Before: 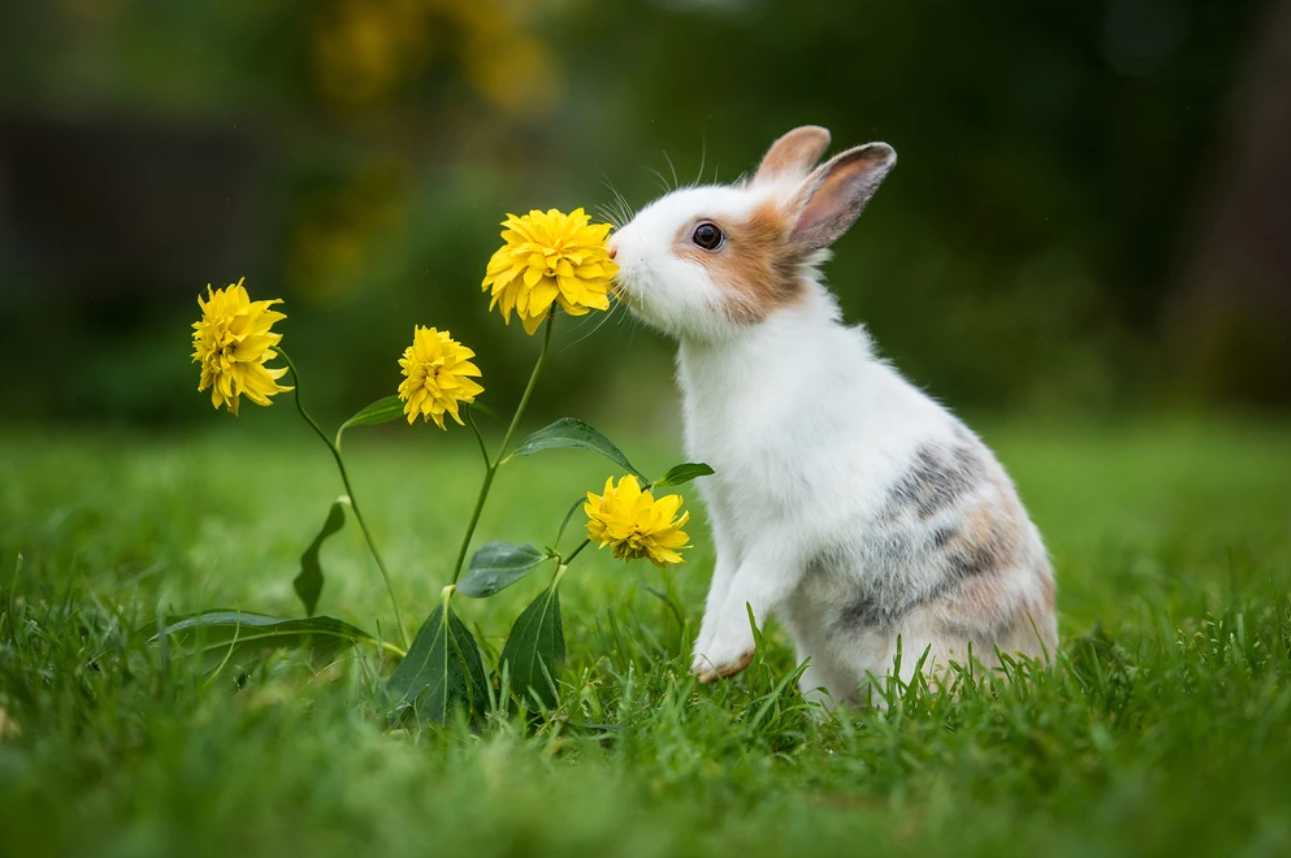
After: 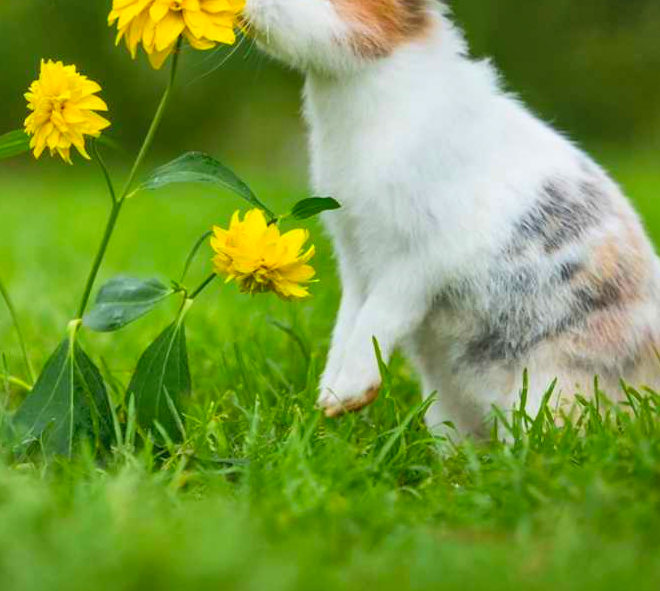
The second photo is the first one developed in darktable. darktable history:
crop and rotate: left 29.004%, top 31.023%, right 19.816%
shadows and highlights: shadows 75.54, highlights -61.11, soften with gaussian
contrast brightness saturation: contrast 0.069, brightness 0.178, saturation 0.407
